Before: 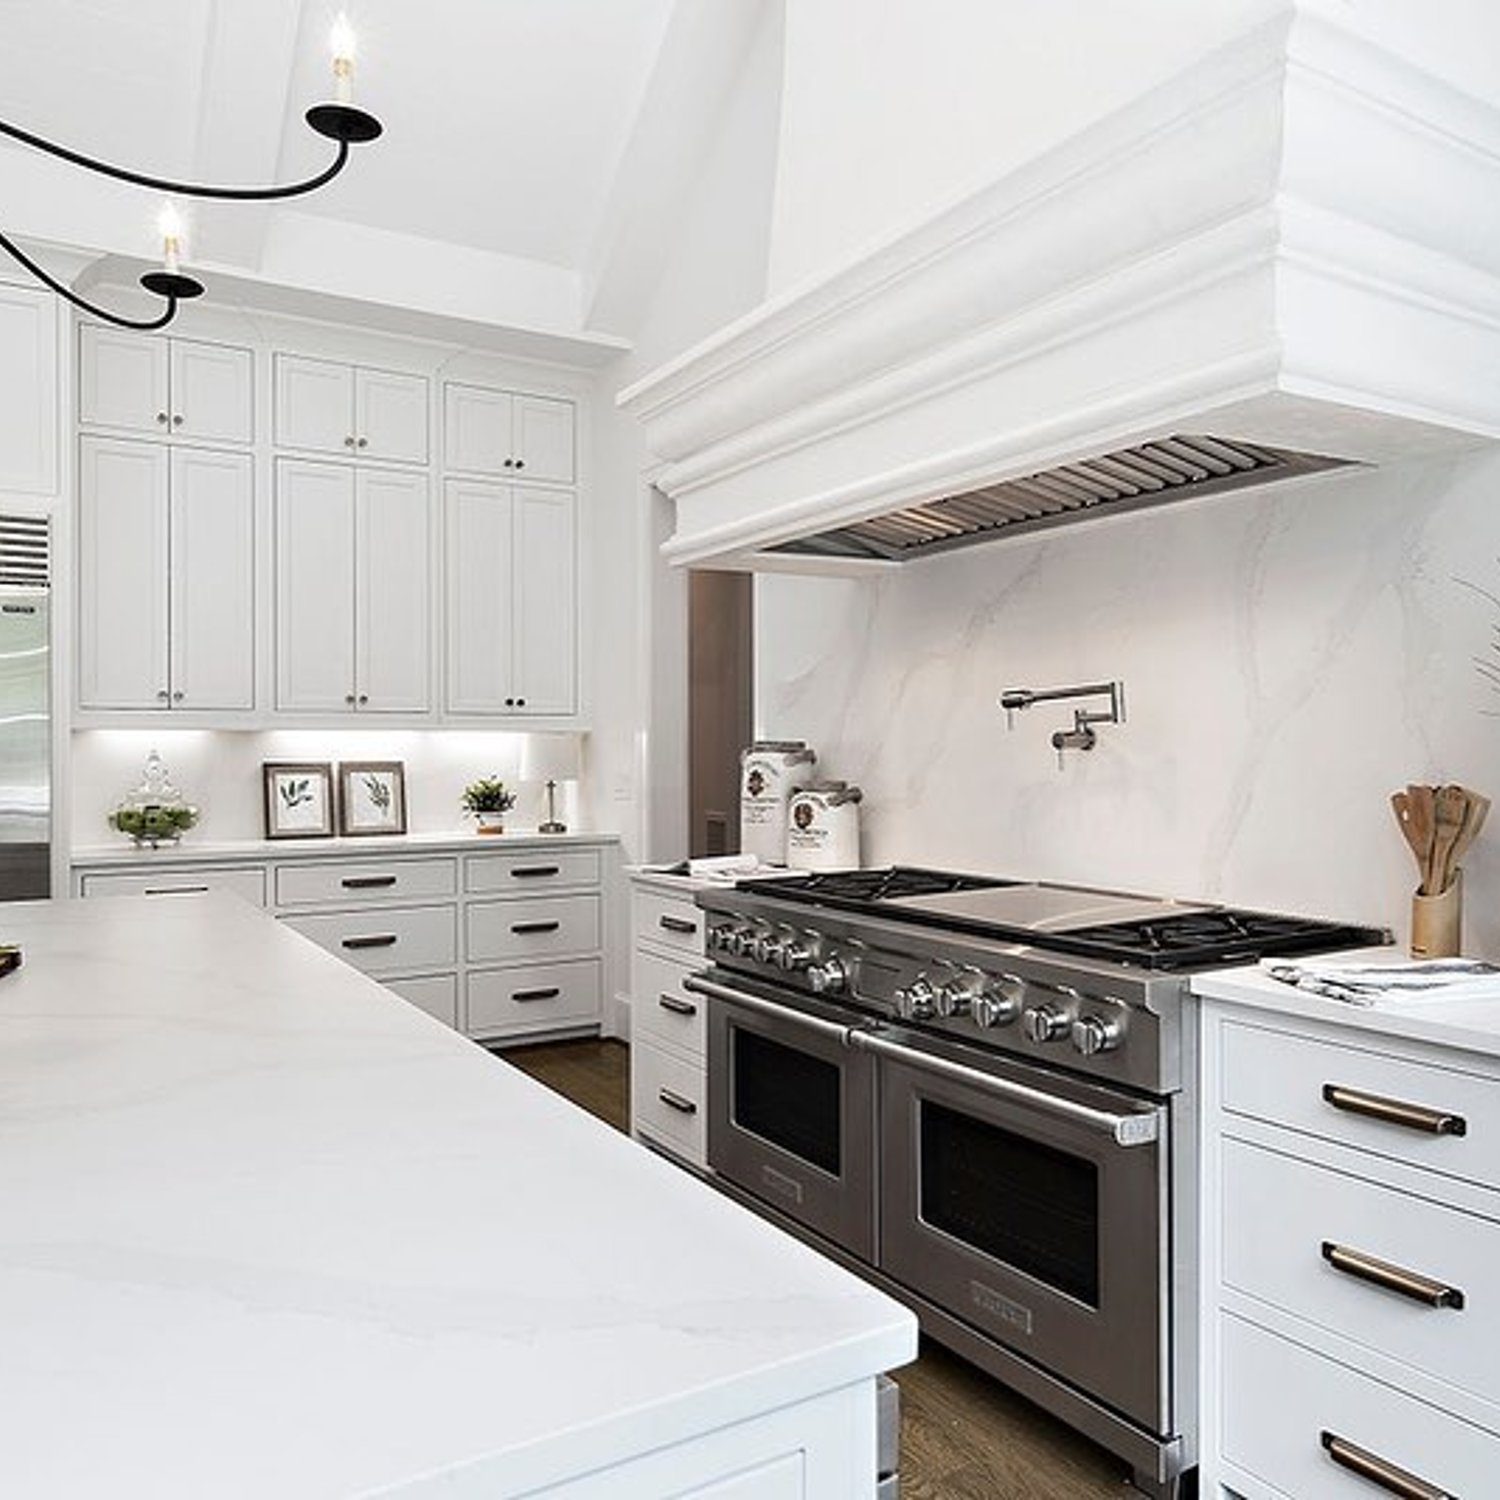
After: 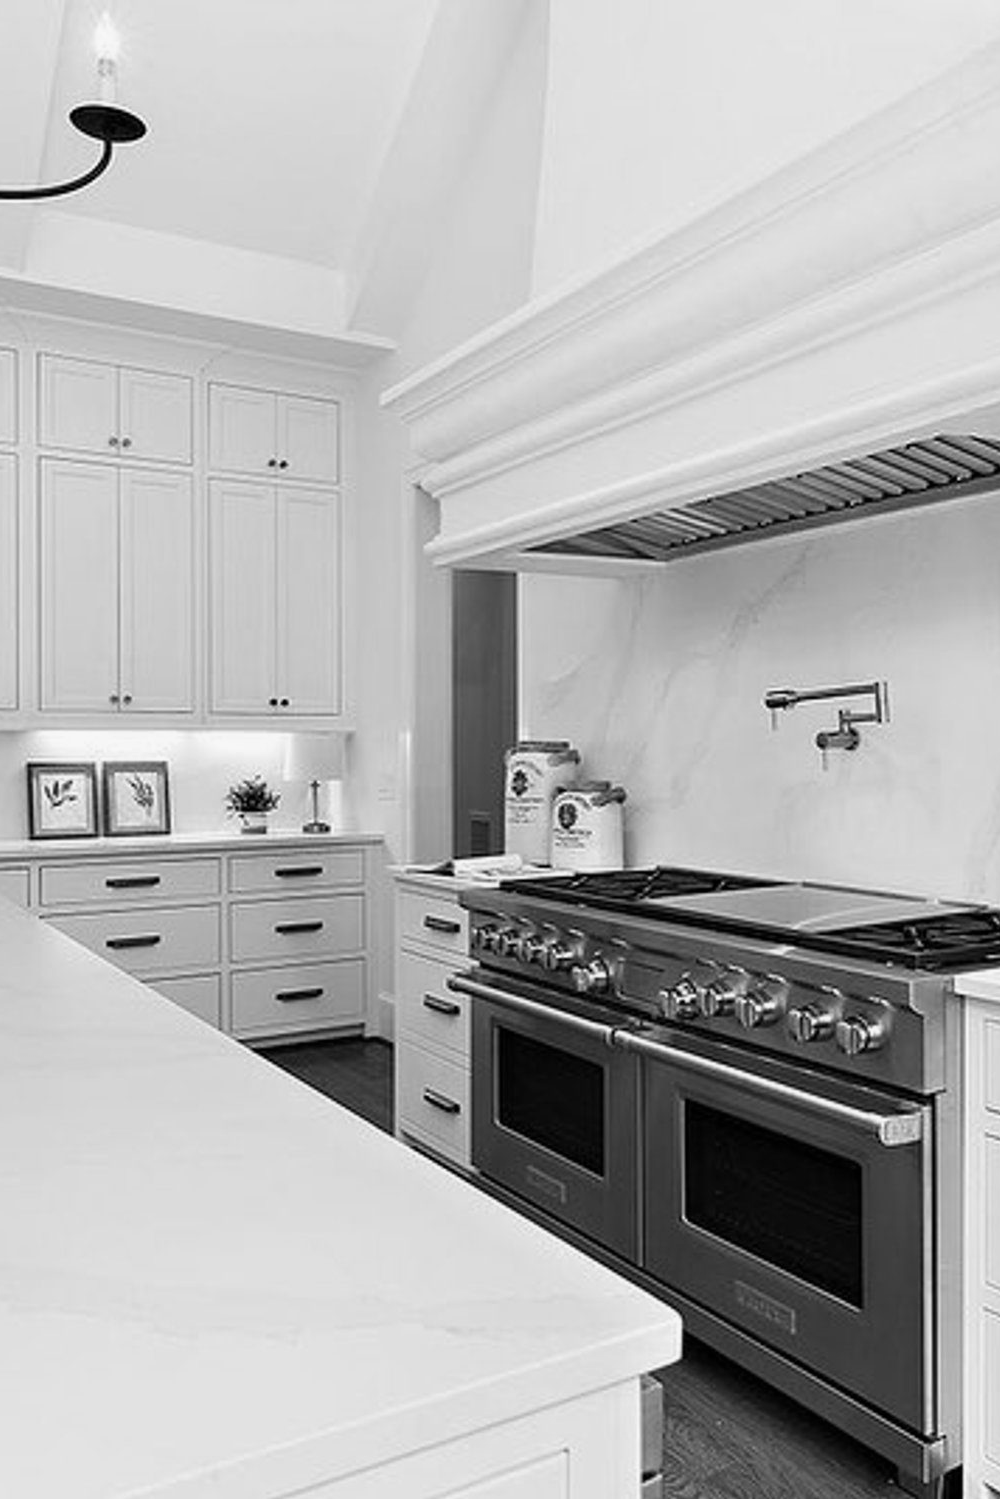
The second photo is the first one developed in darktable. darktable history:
color balance: contrast fulcrum 17.78%
crop and rotate: left 15.754%, right 17.579%
color calibration: output gray [0.21, 0.42, 0.37, 0], gray › normalize channels true, illuminant same as pipeline (D50), adaptation XYZ, x 0.346, y 0.359, gamut compression 0
